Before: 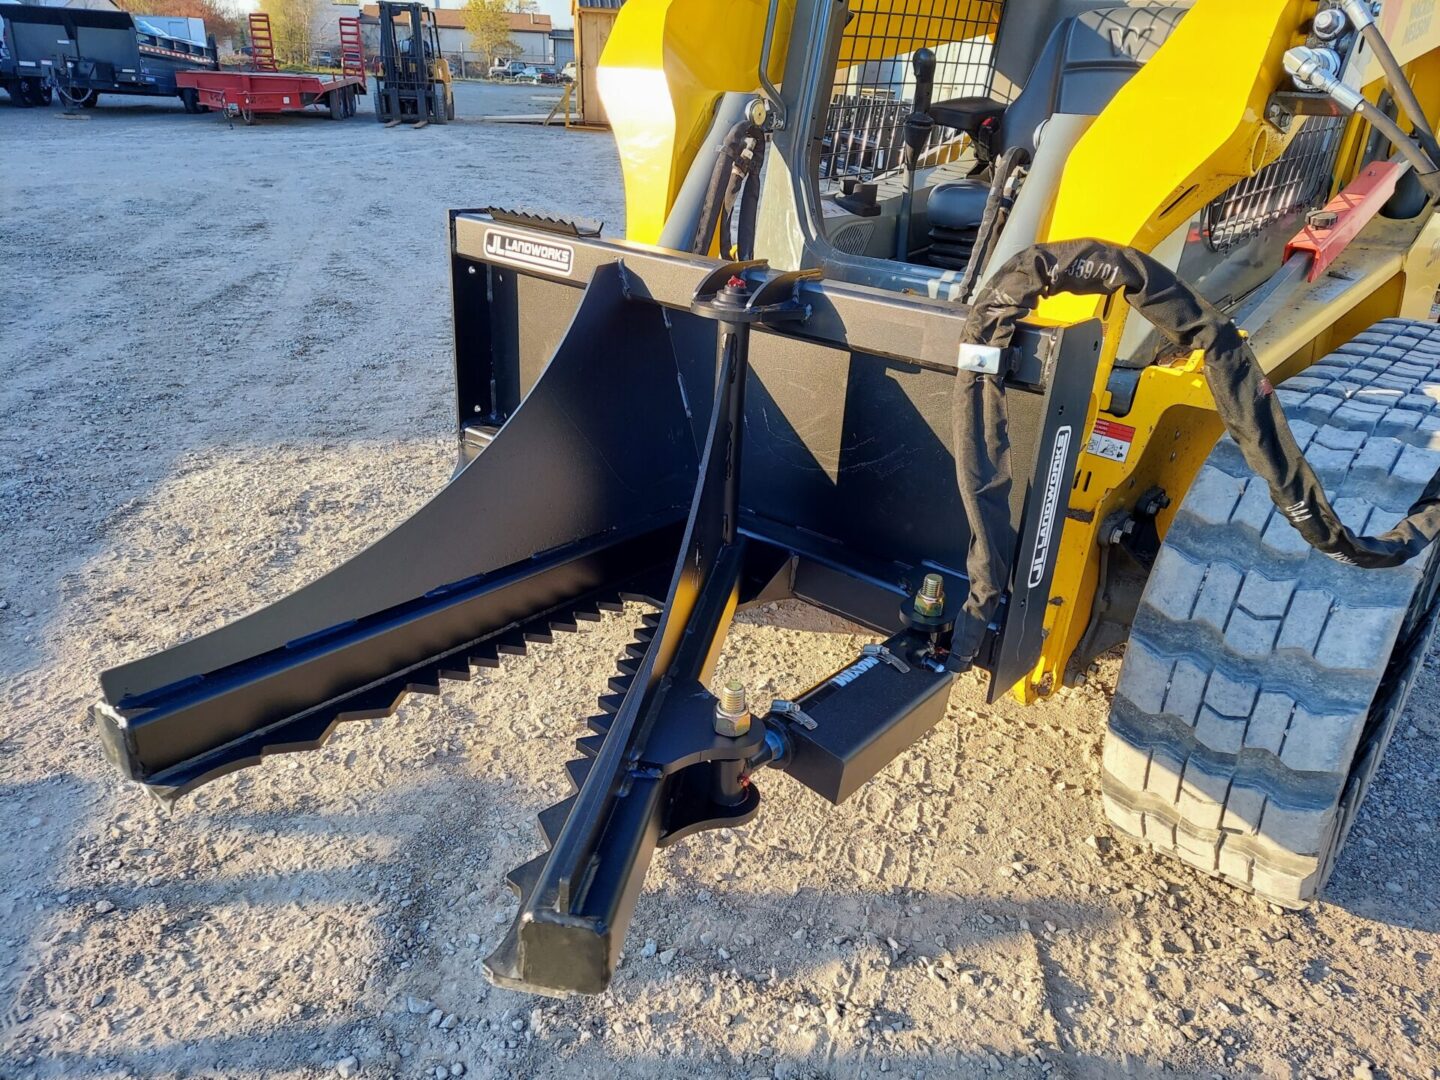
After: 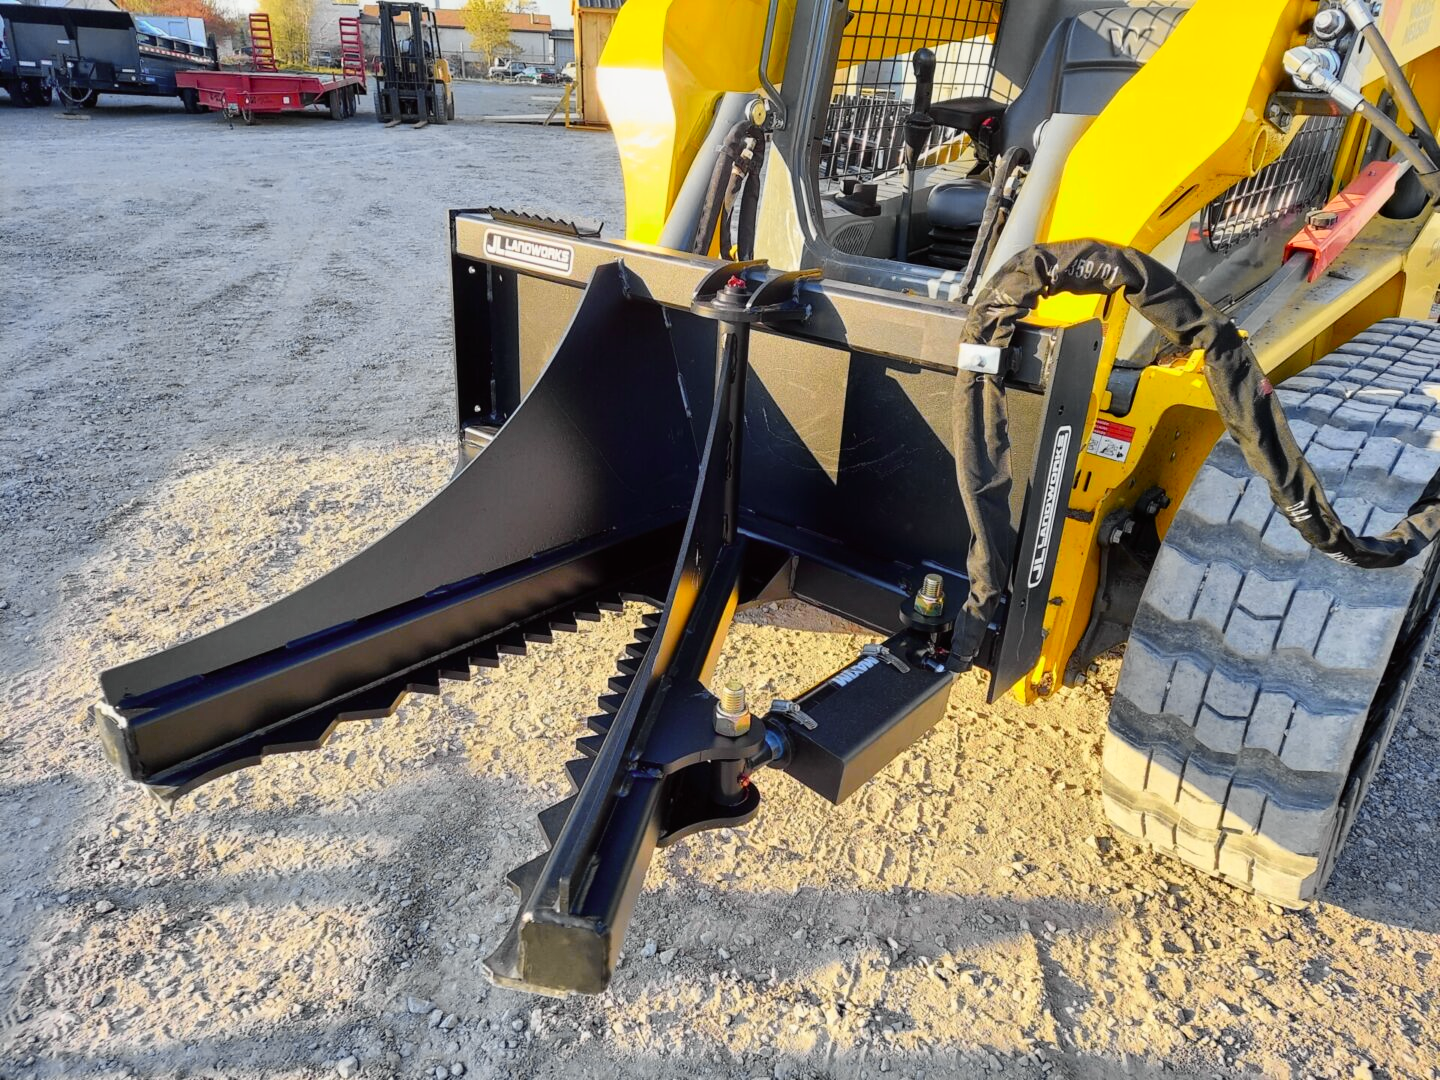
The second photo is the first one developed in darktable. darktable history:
tone curve: curves: ch0 [(0, 0.008) (0.107, 0.083) (0.283, 0.287) (0.461, 0.498) (0.64, 0.691) (0.822, 0.869) (0.998, 0.978)]; ch1 [(0, 0) (0.323, 0.339) (0.438, 0.422) (0.473, 0.487) (0.502, 0.502) (0.527, 0.53) (0.561, 0.583) (0.608, 0.629) (0.669, 0.704) (0.859, 0.899) (1, 1)]; ch2 [(0, 0) (0.33, 0.347) (0.421, 0.456) (0.473, 0.498) (0.502, 0.504) (0.522, 0.524) (0.549, 0.567) (0.585, 0.627) (0.676, 0.724) (1, 1)], color space Lab, independent channels, preserve colors none
